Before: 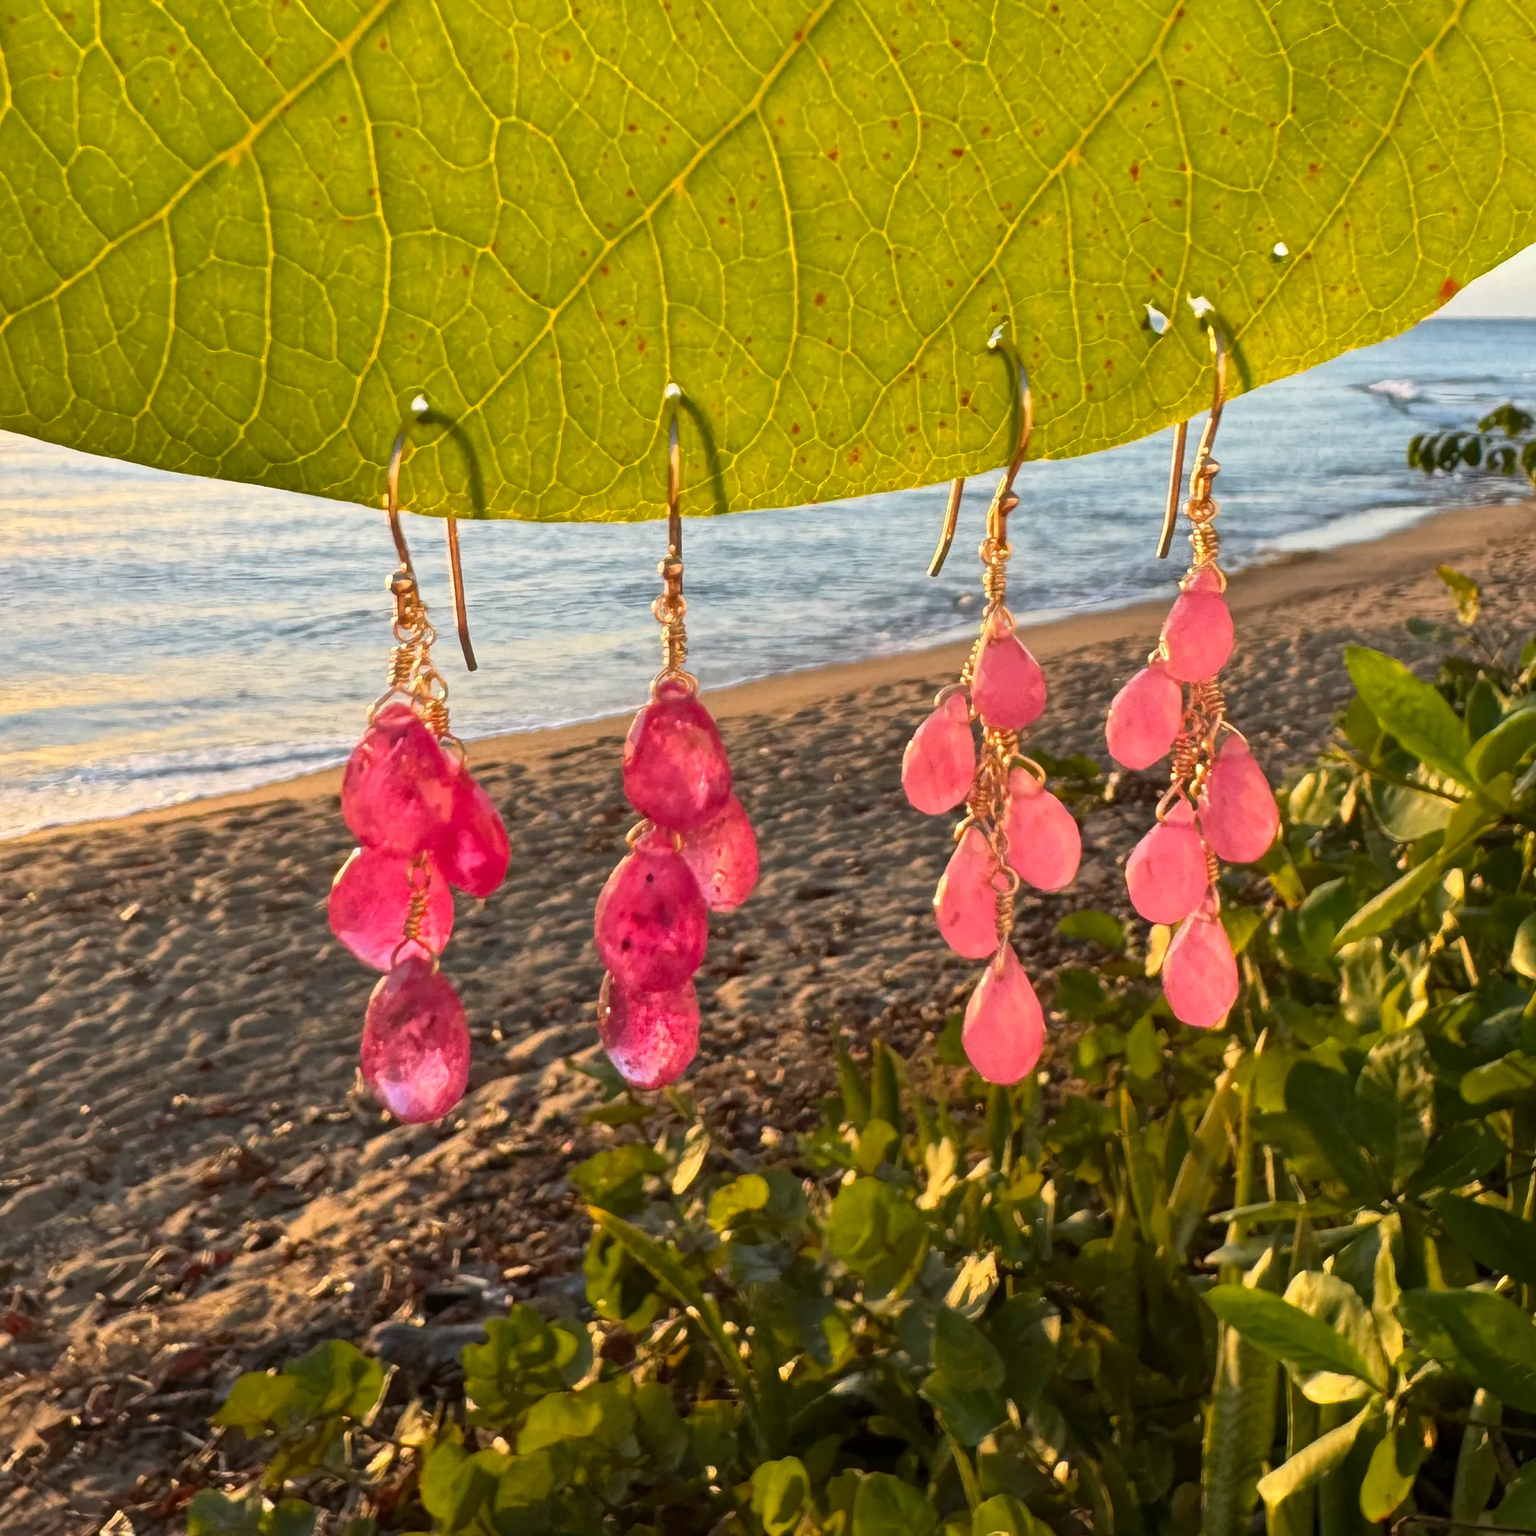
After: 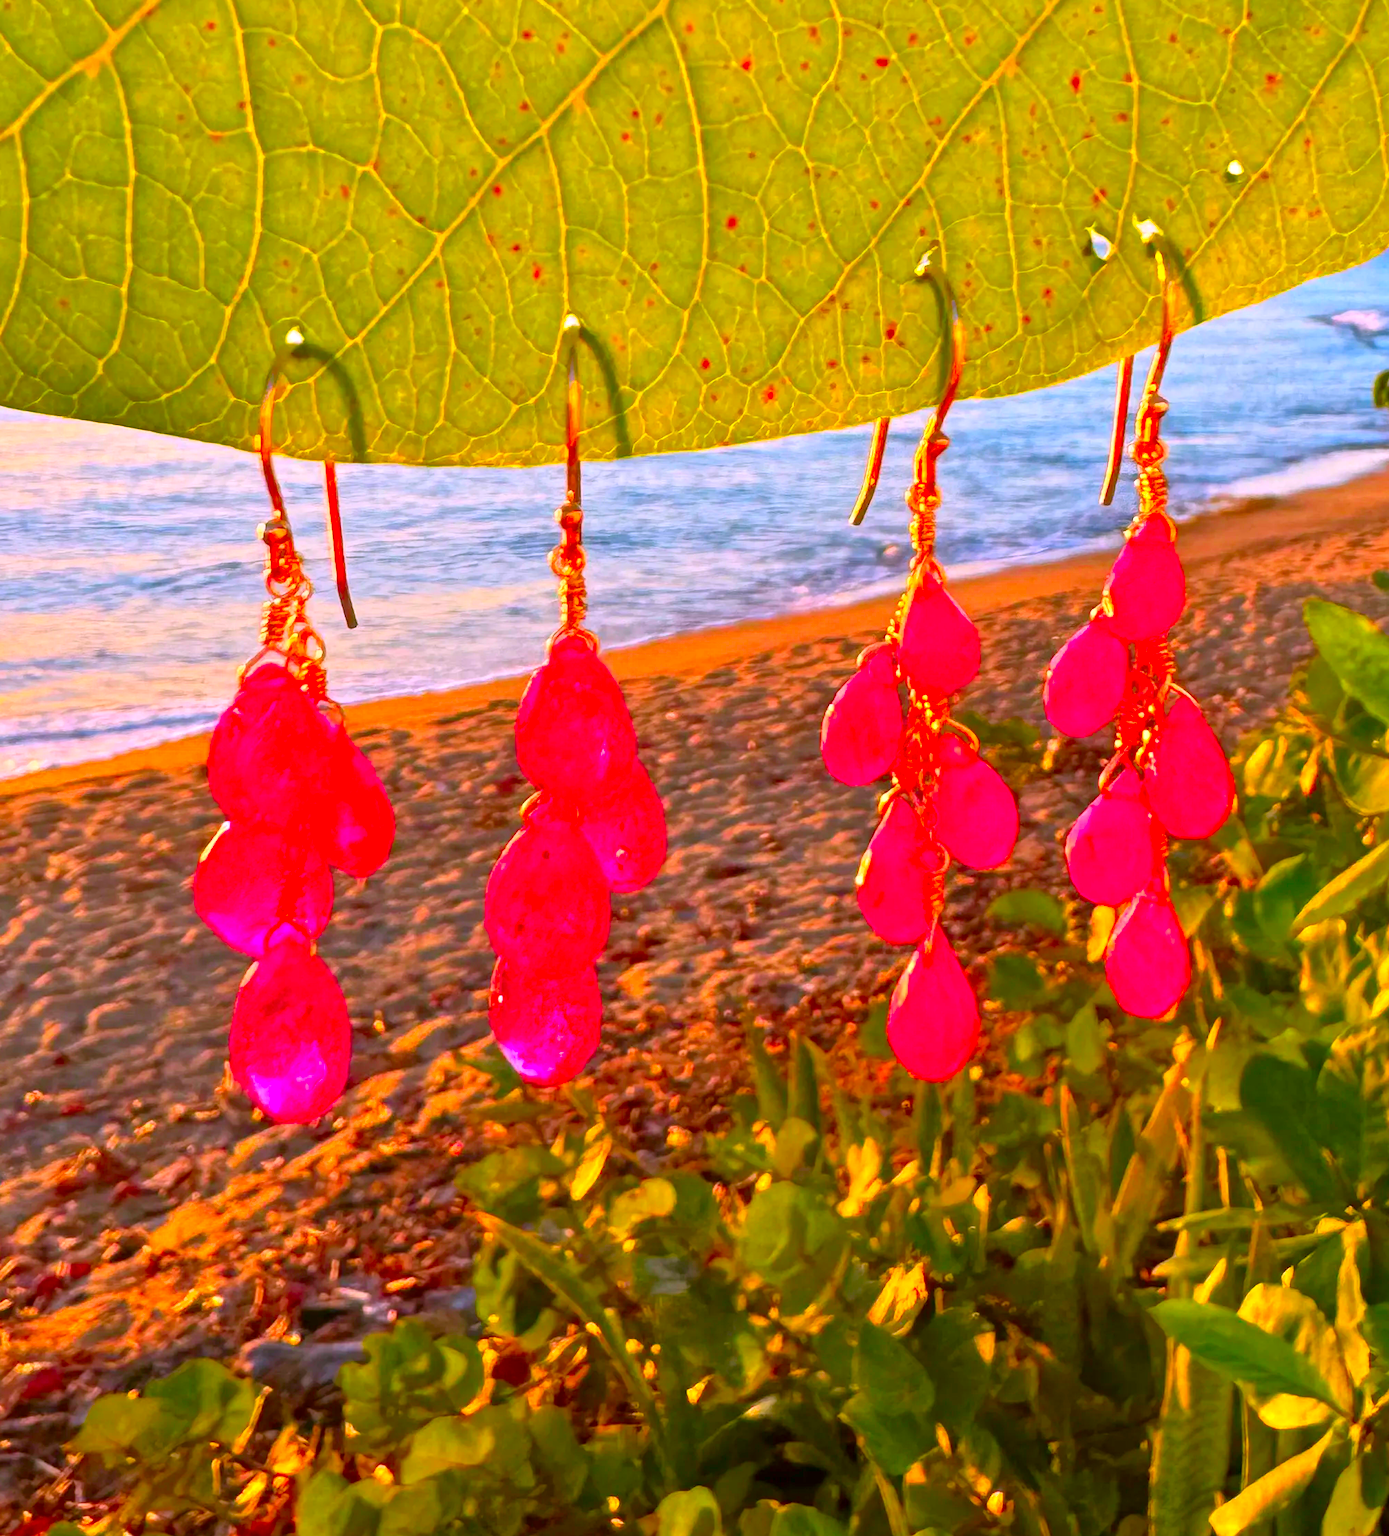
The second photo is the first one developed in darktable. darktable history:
white balance: red 1.05, blue 1.072
crop: left 9.807%, top 6.259%, right 7.334%, bottom 2.177%
tone equalizer: -8 EV 1 EV, -7 EV 1 EV, -6 EV 1 EV, -5 EV 1 EV, -4 EV 1 EV, -3 EV 0.75 EV, -2 EV 0.5 EV, -1 EV 0.25 EV
color correction: highlights a* 1.59, highlights b* -1.7, saturation 2.48
